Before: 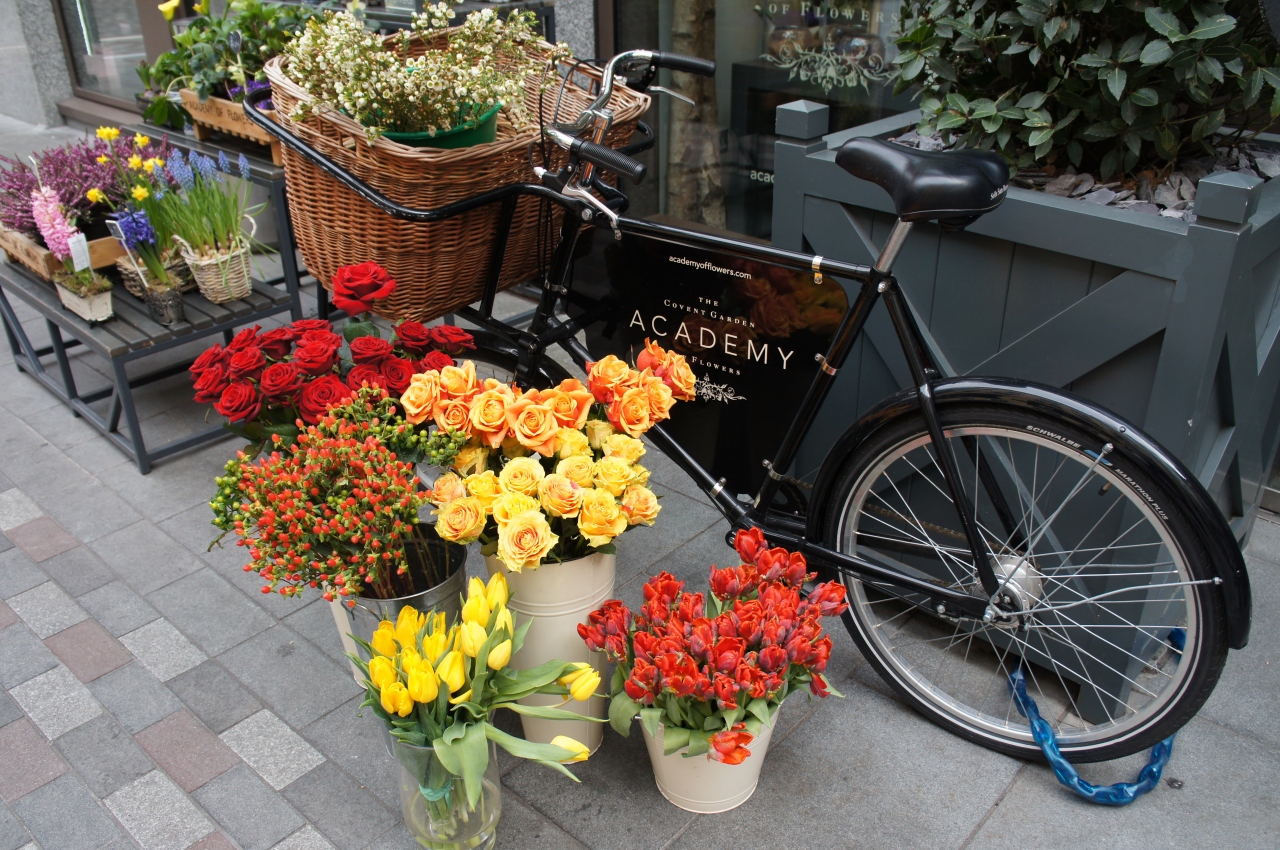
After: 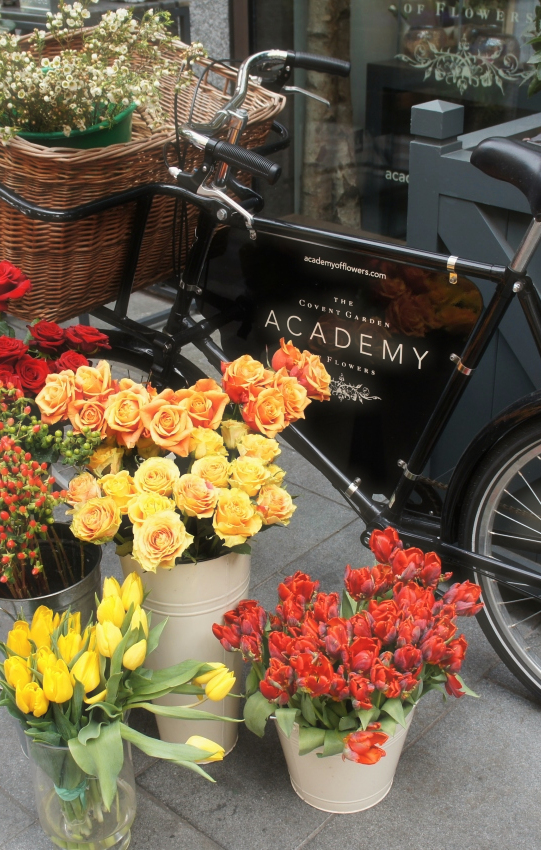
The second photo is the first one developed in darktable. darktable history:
haze removal: strength -0.114, compatibility mode true
crop: left 28.538%, right 29.128%
